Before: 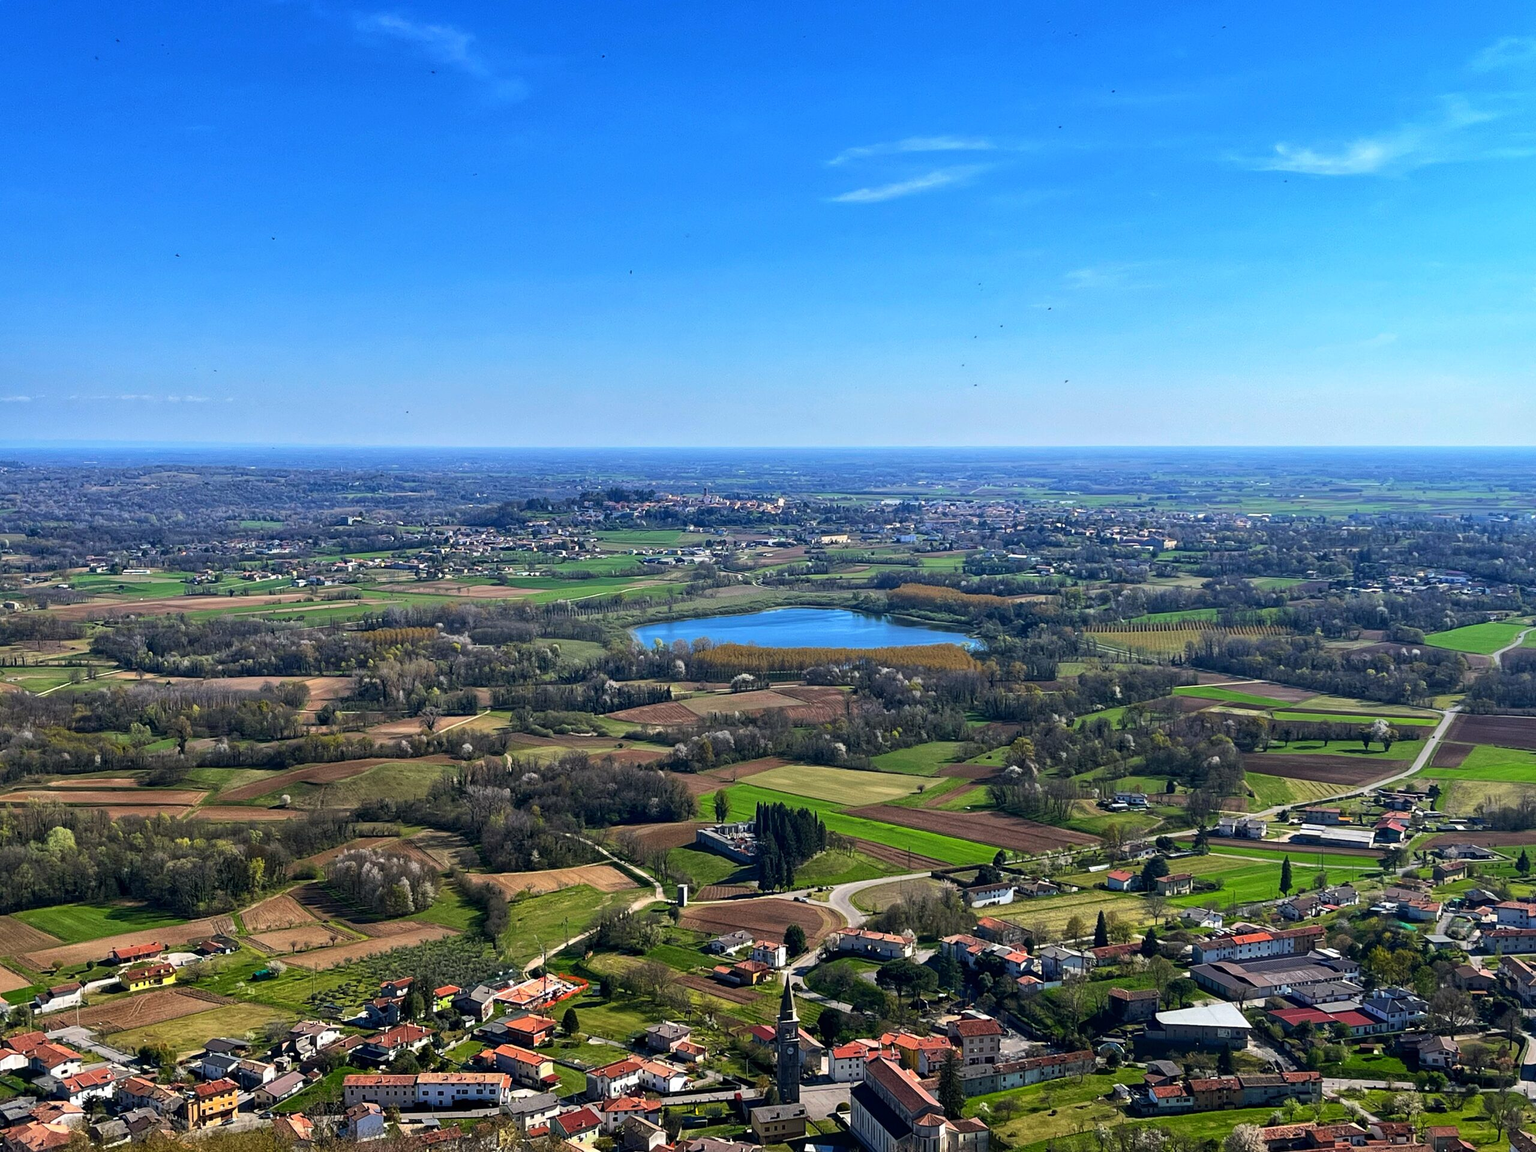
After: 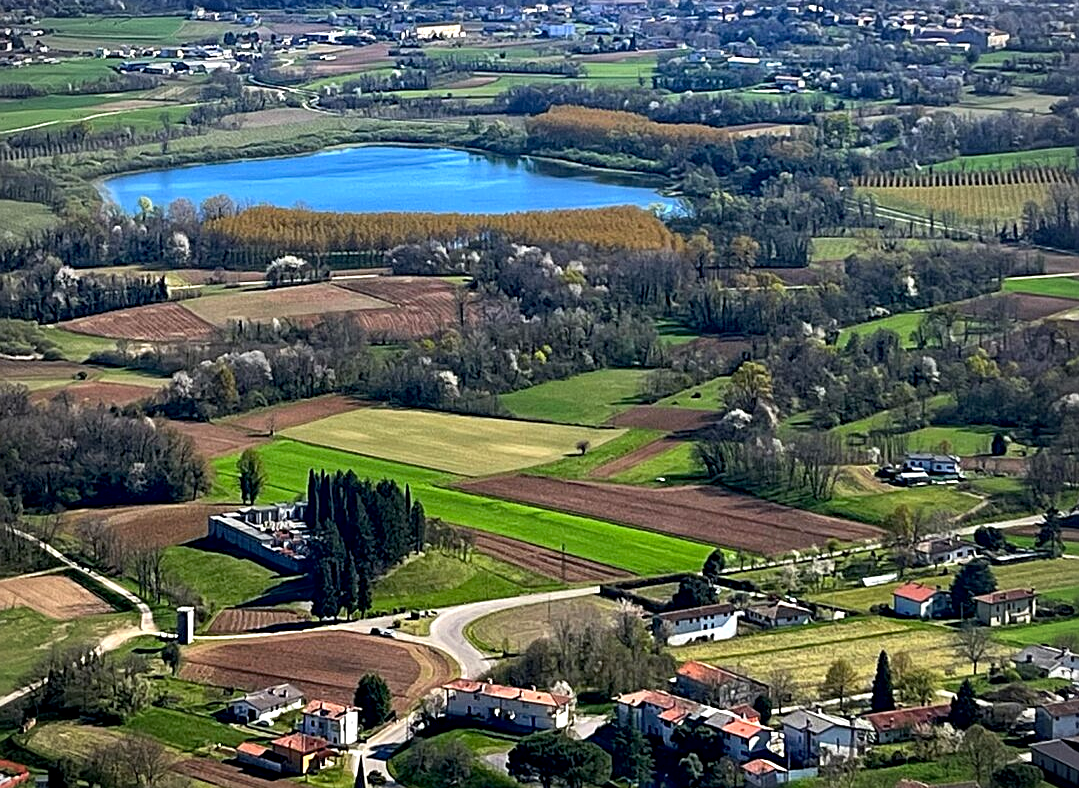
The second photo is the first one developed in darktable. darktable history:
exposure: black level correction 0.005, exposure 0.417 EV, compensate highlight preservation false
sharpen: on, module defaults
crop: left 37.221%, top 45.169%, right 20.63%, bottom 13.777%
vignetting: fall-off radius 60.92%
